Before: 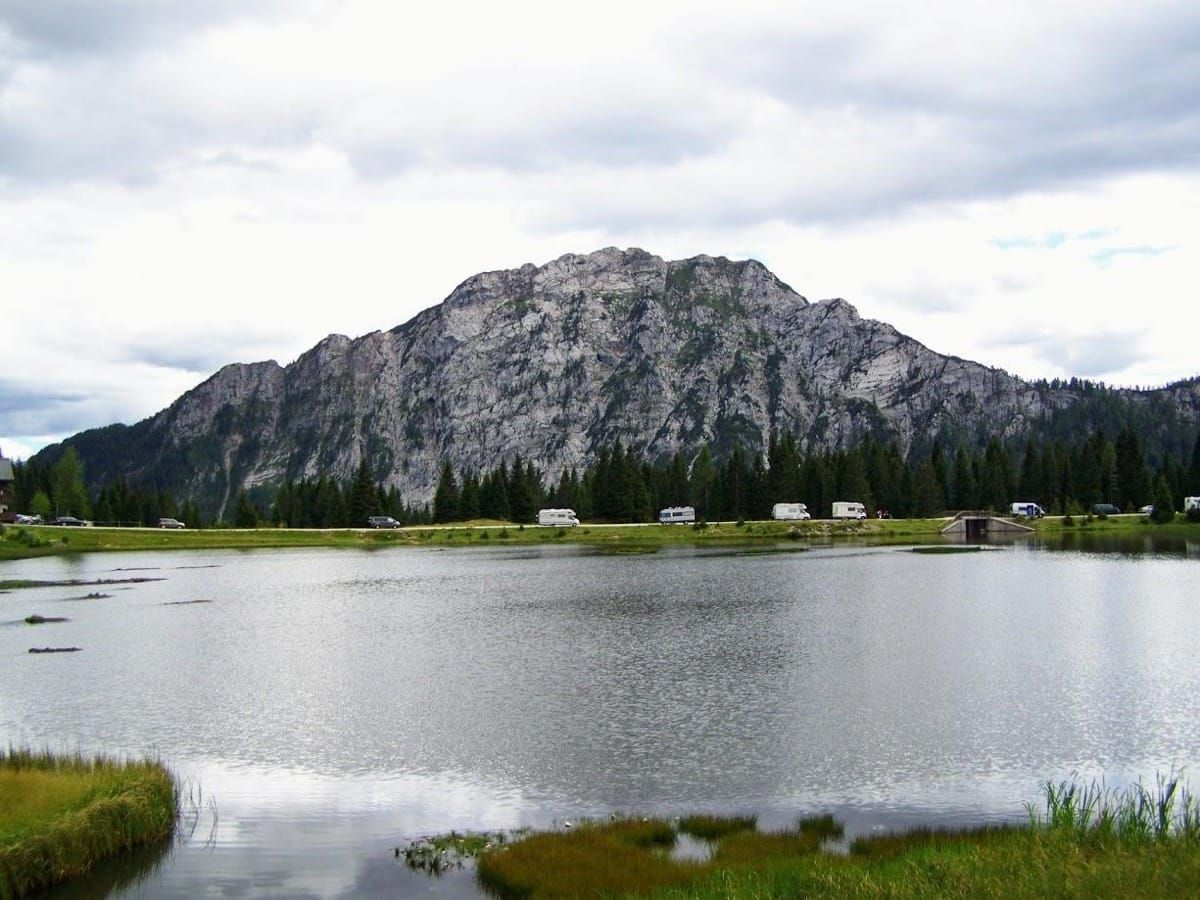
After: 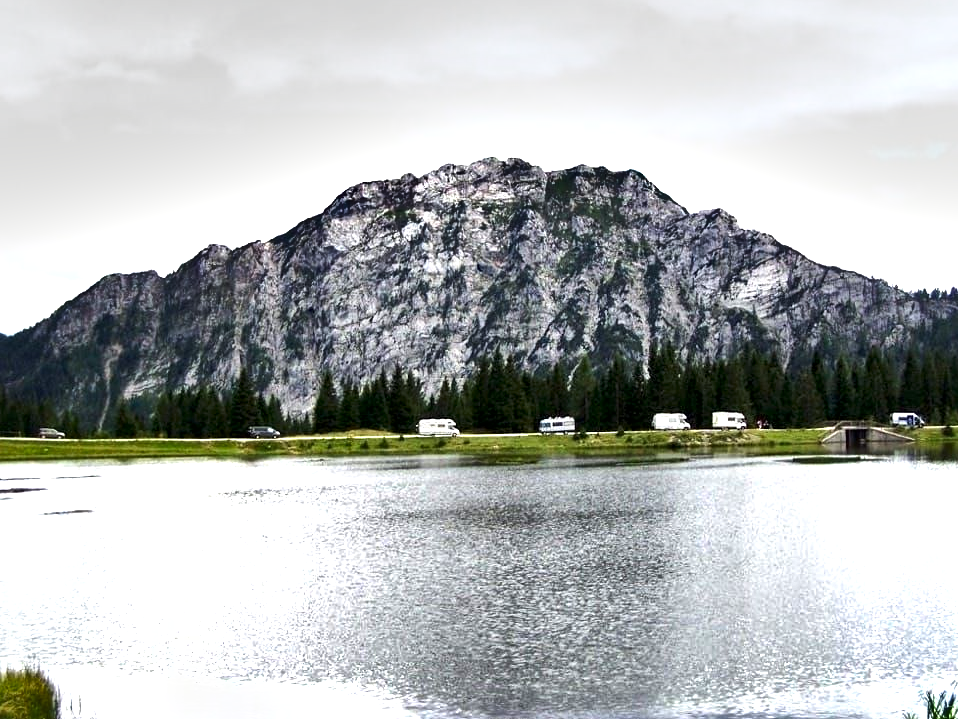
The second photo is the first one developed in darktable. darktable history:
local contrast: mode bilateral grid, contrast 25, coarseness 60, detail 151%, midtone range 0.2
crop and rotate: left 10.071%, top 10.071%, right 10.02%, bottom 10.02%
tone equalizer: -8 EV -0.417 EV, -7 EV -0.389 EV, -6 EV -0.333 EV, -5 EV -0.222 EV, -3 EV 0.222 EV, -2 EV 0.333 EV, -1 EV 0.389 EV, +0 EV 0.417 EV, edges refinement/feathering 500, mask exposure compensation -1.25 EV, preserve details no
exposure: exposure 0.648 EV, compensate highlight preservation false
shadows and highlights: soften with gaussian
